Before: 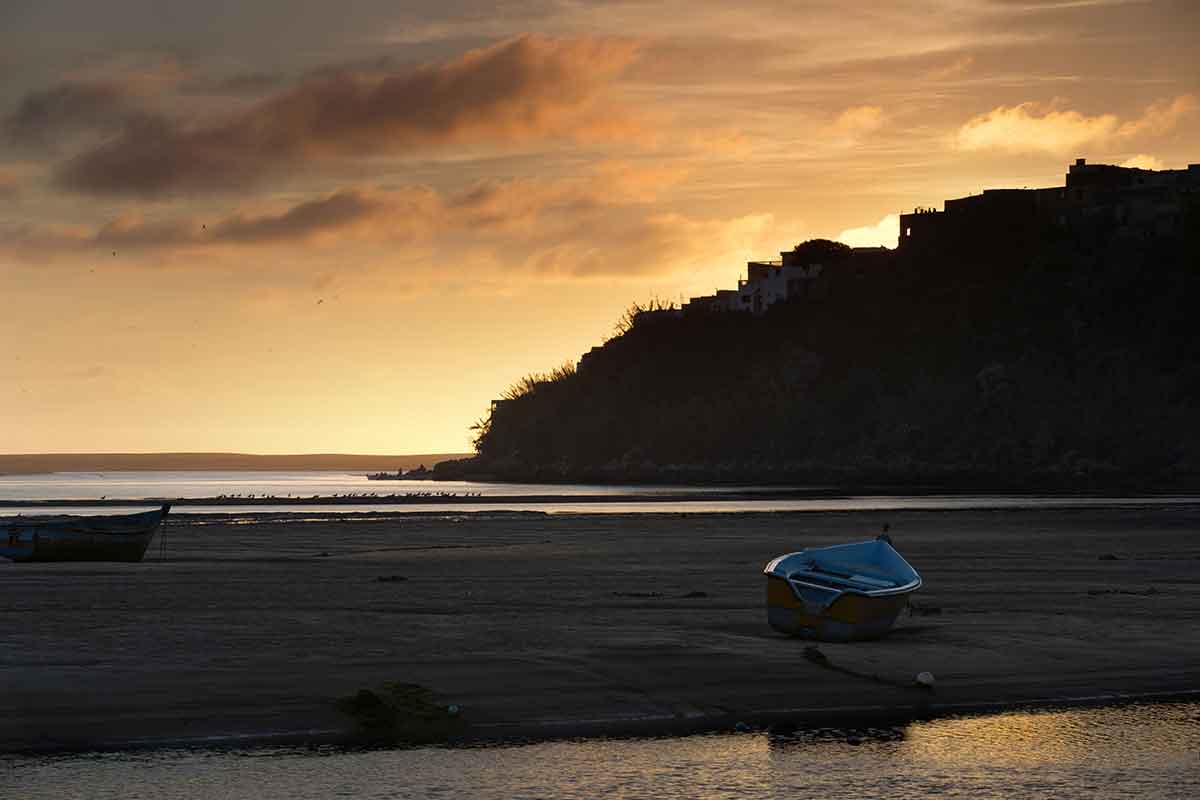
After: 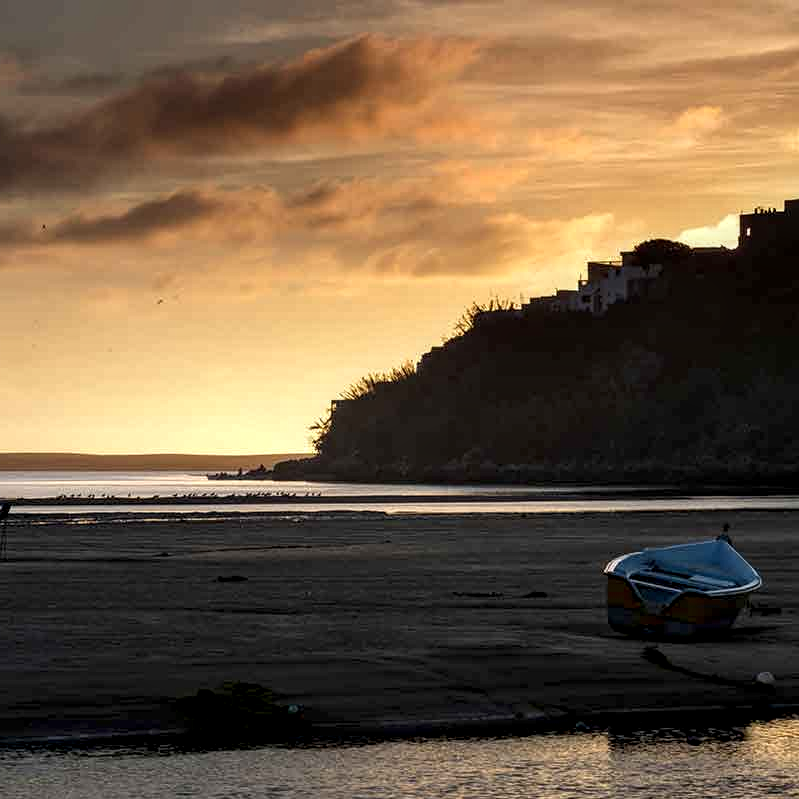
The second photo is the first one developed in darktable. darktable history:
local contrast: highlights 60%, shadows 60%, detail 160%
crop and rotate: left 13.342%, right 19.991%
